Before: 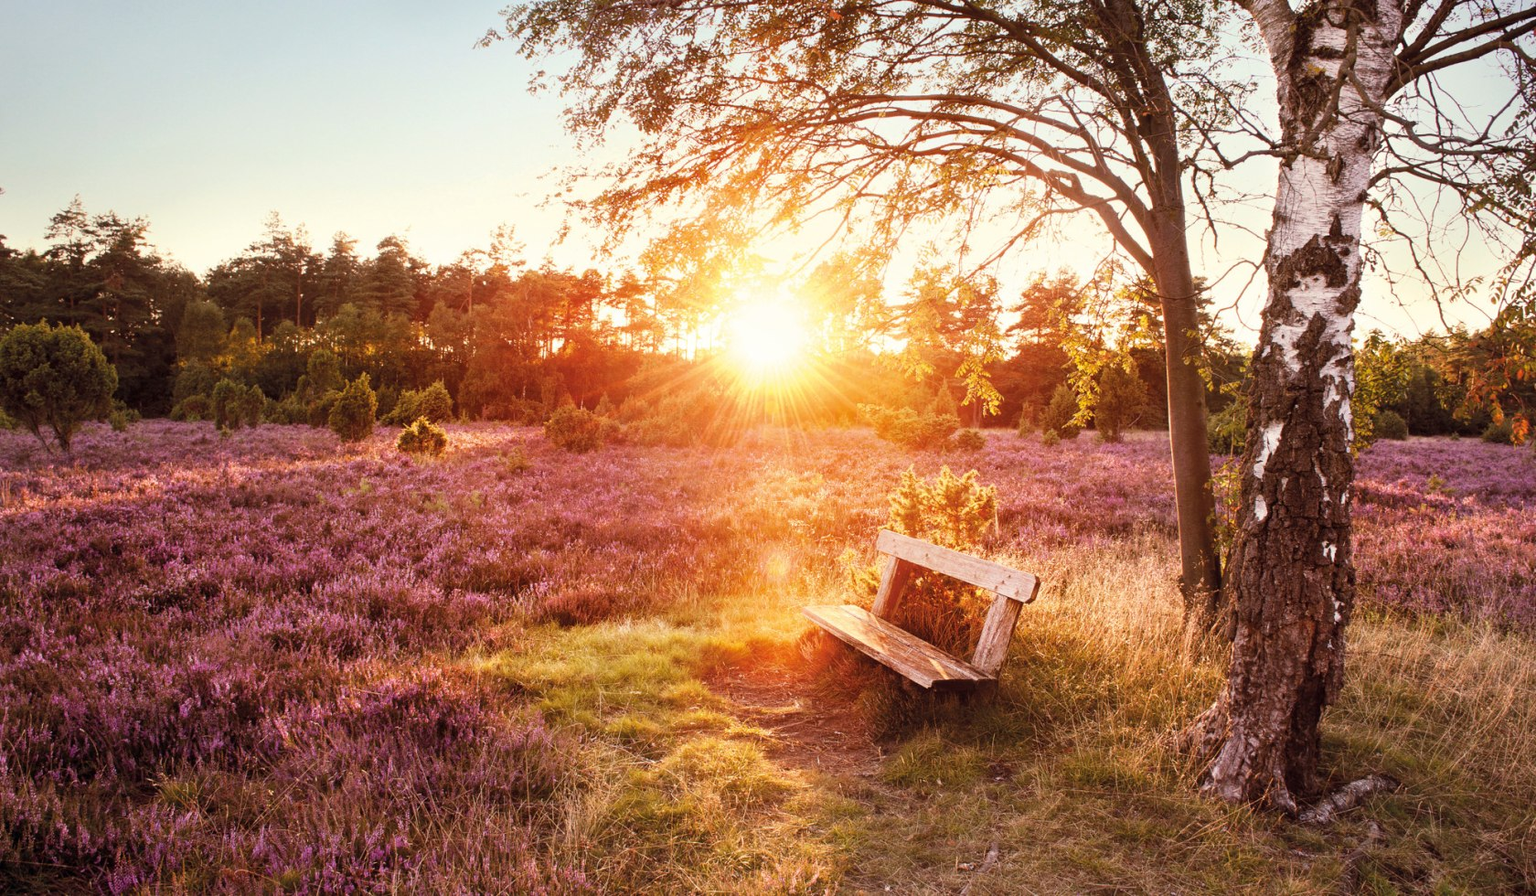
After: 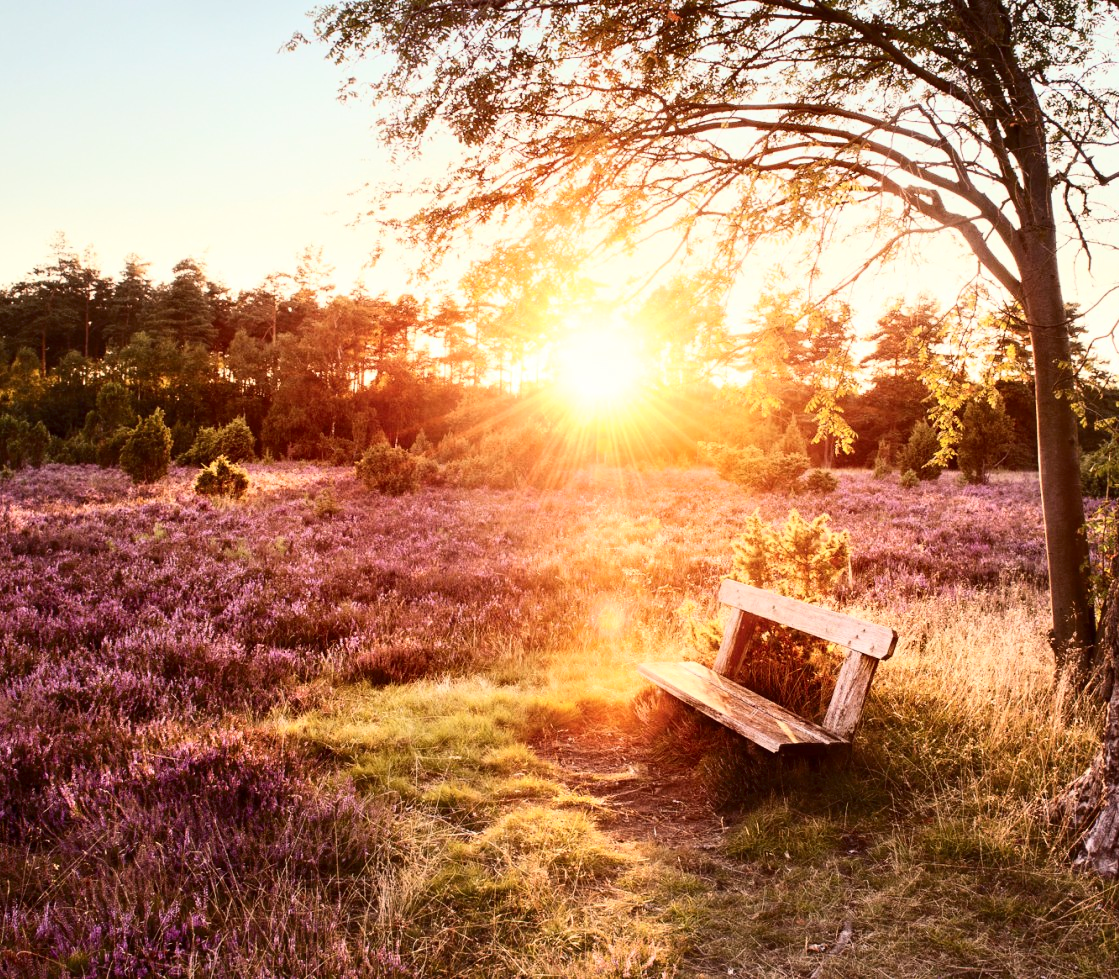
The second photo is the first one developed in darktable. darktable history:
contrast brightness saturation: contrast 0.28
crop and rotate: left 14.292%, right 19.041%
